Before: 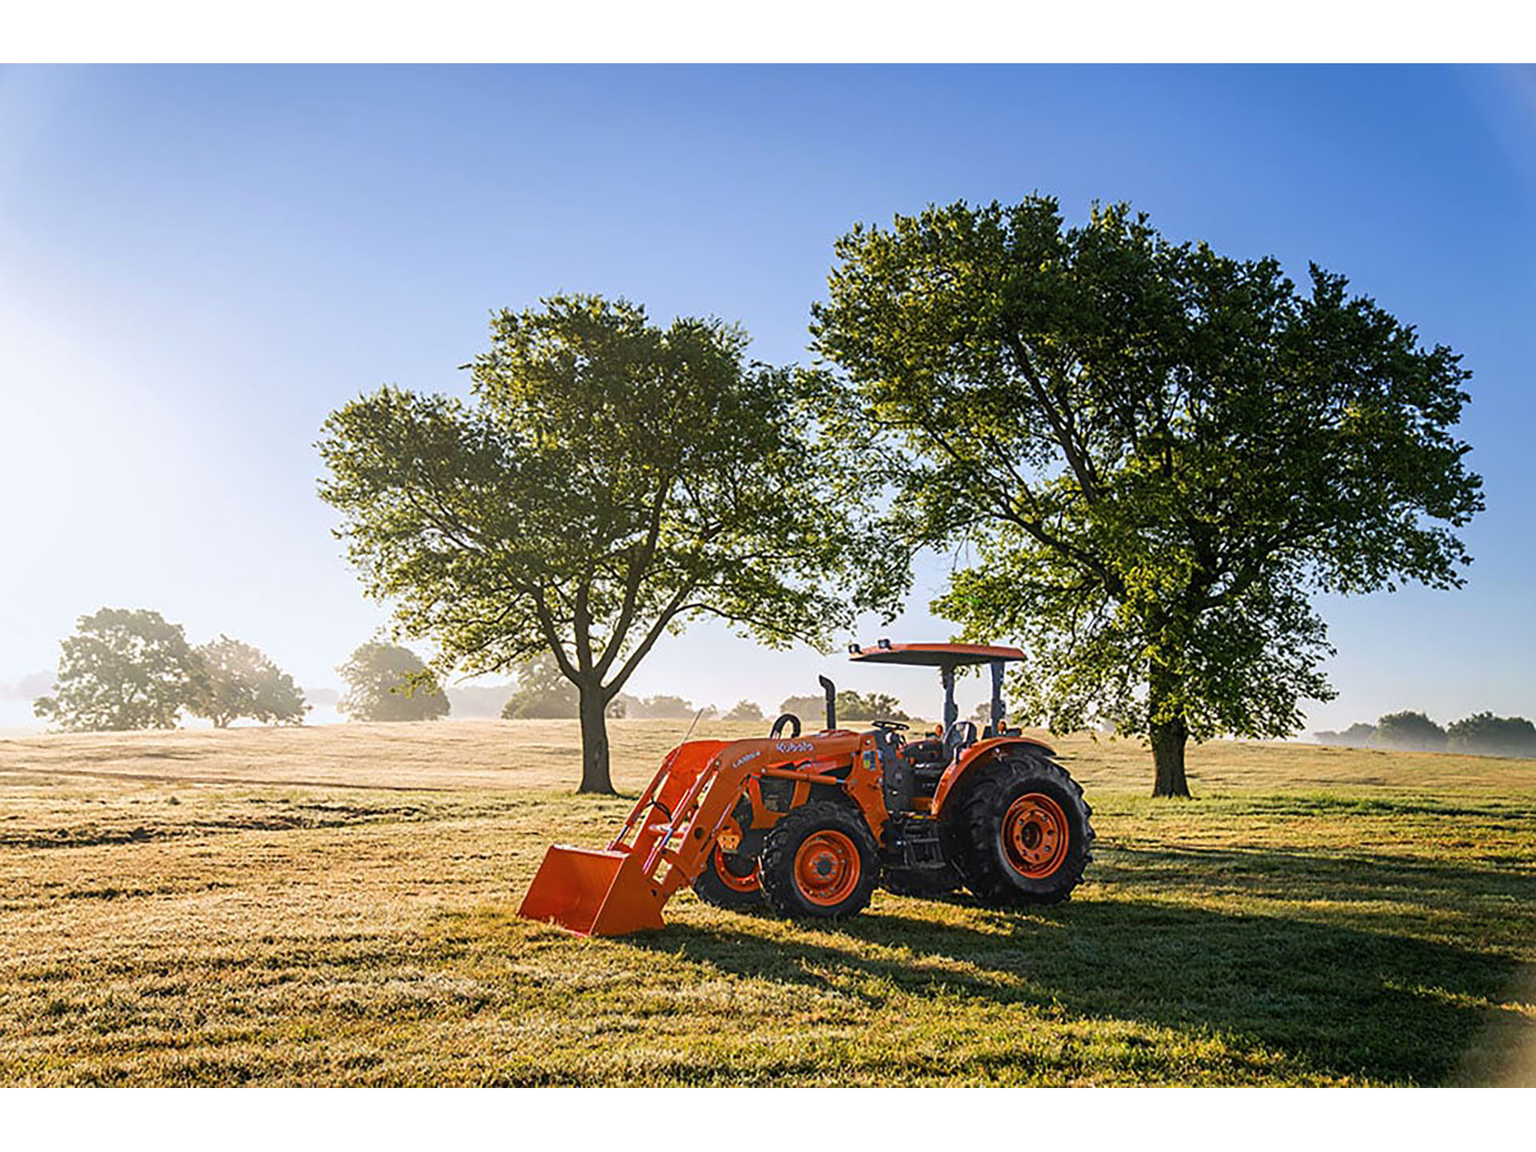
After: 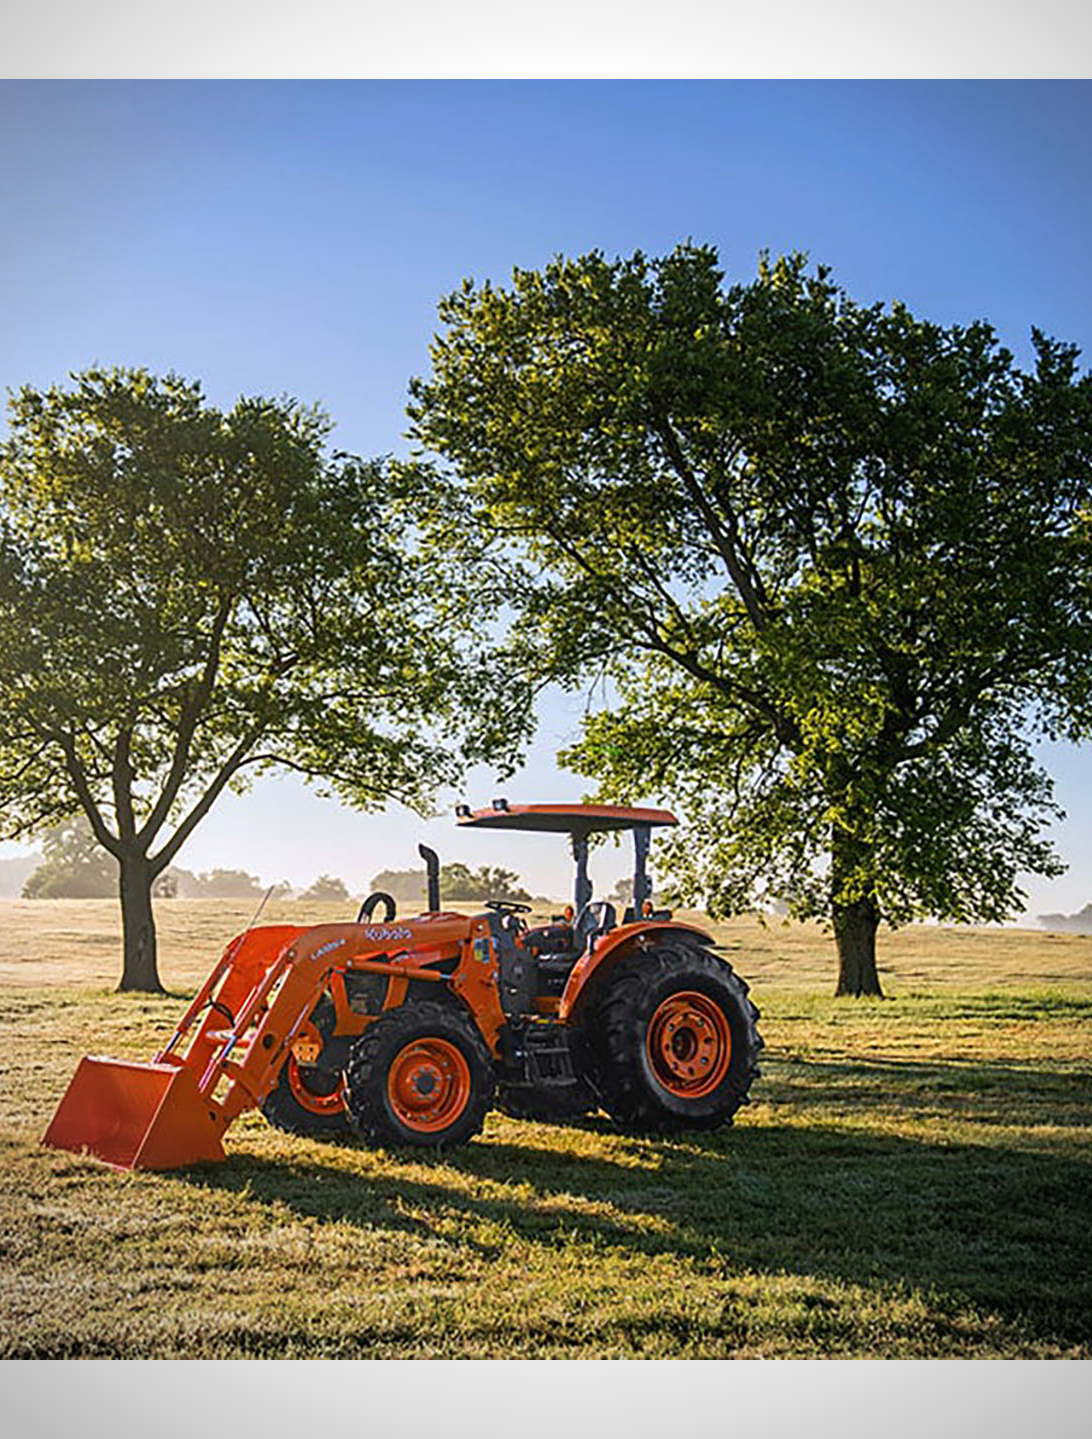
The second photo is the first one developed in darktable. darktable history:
crop: left 31.536%, top 0.008%, right 11.58%
vignetting: center (0.037, -0.083)
